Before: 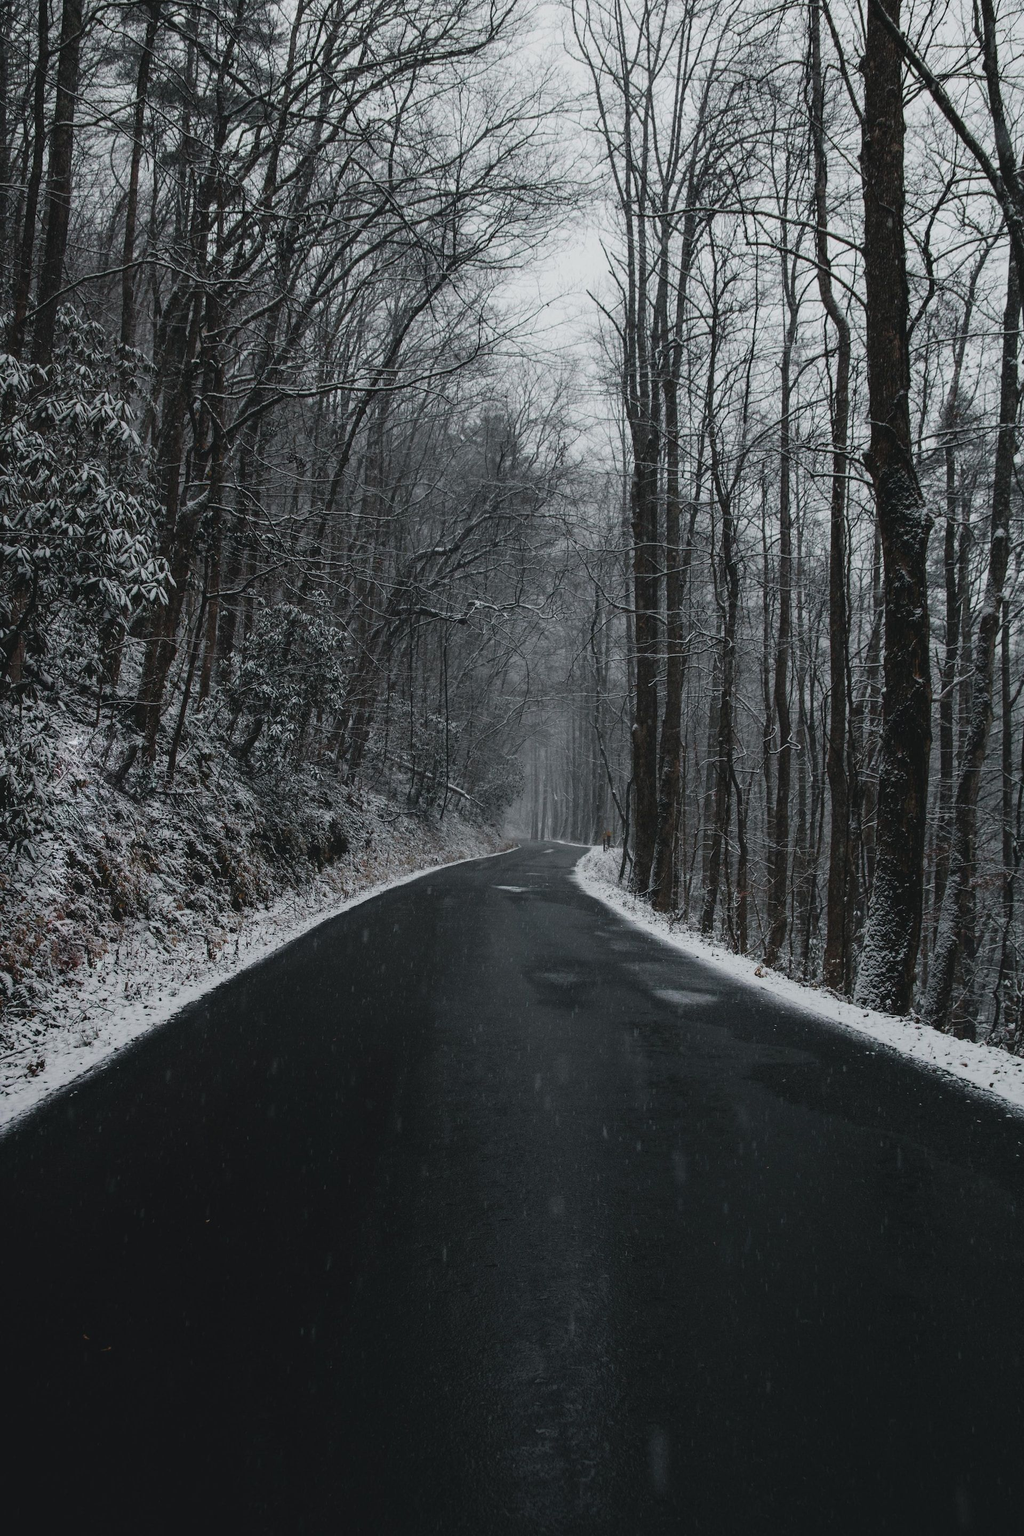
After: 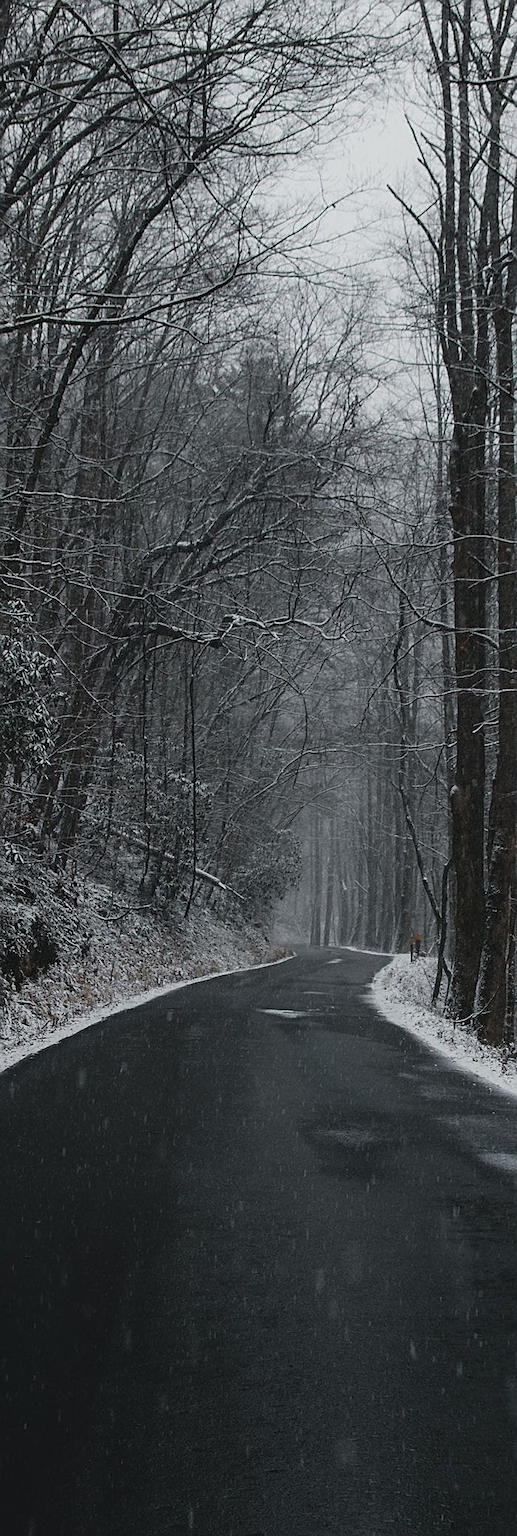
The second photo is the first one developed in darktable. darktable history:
crop and rotate: left 29.975%, top 10.194%, right 33.425%, bottom 17.481%
sharpen: on, module defaults
